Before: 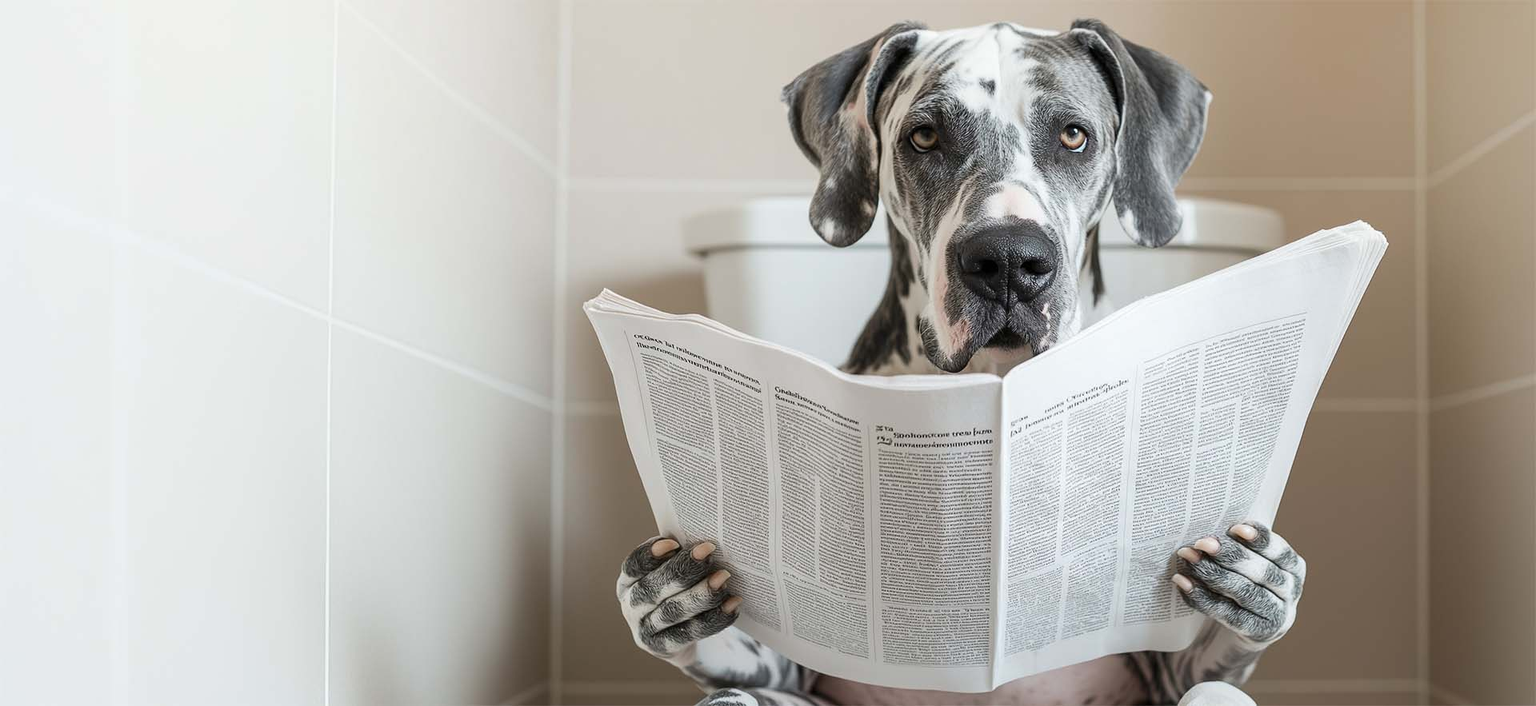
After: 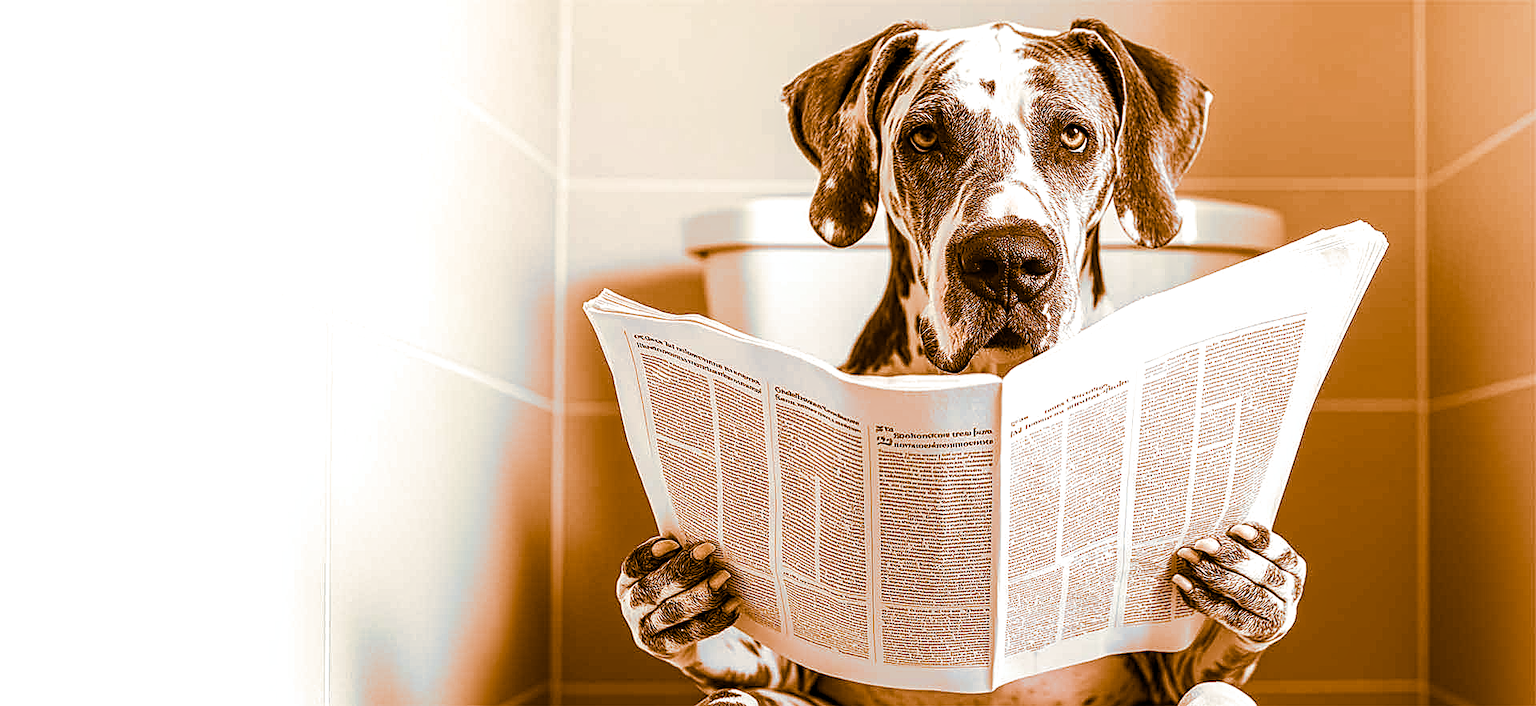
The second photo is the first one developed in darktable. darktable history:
contrast equalizer: y [[0.5, 0.5, 0.5, 0.512, 0.552, 0.62], [0.5 ×6], [0.5 ×4, 0.504, 0.553], [0 ×6], [0 ×6]]
split-toning: shadows › hue 26°, shadows › saturation 0.92, highlights › hue 40°, highlights › saturation 0.92, balance -63, compress 0%
local contrast: on, module defaults
sharpen: on, module defaults
tone equalizer: -8 EV -0.75 EV, -7 EV -0.7 EV, -6 EV -0.6 EV, -5 EV -0.4 EV, -3 EV 0.4 EV, -2 EV 0.6 EV, -1 EV 0.7 EV, +0 EV 0.75 EV, edges refinement/feathering 500, mask exposure compensation -1.57 EV, preserve details no
exposure: black level correction 0.006, exposure -0.226 EV, compensate highlight preservation false
